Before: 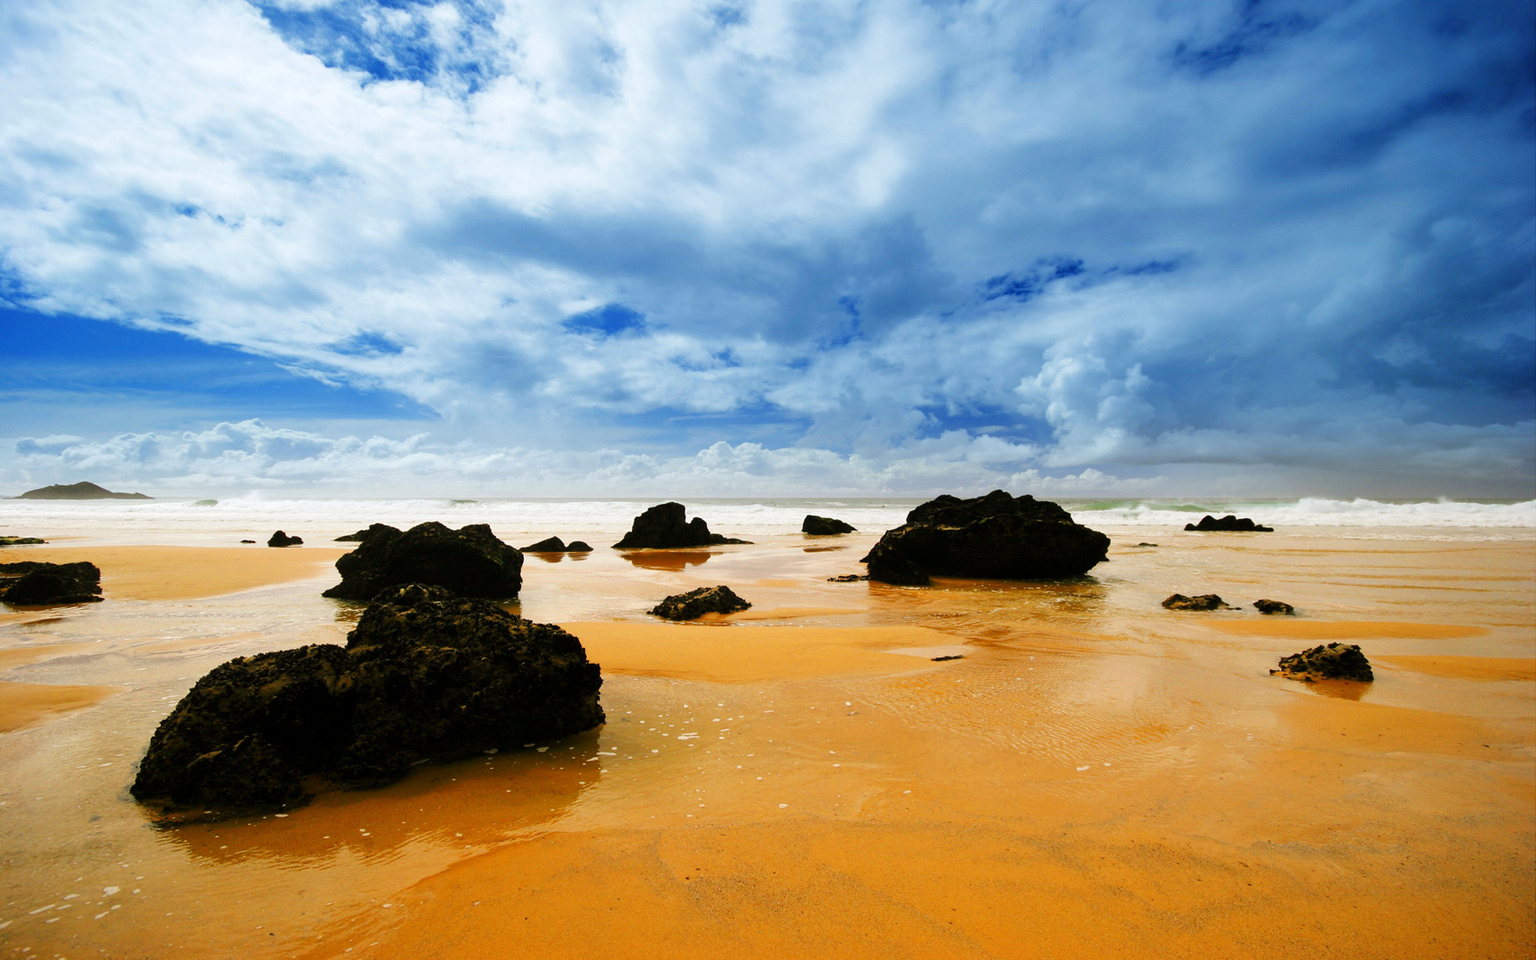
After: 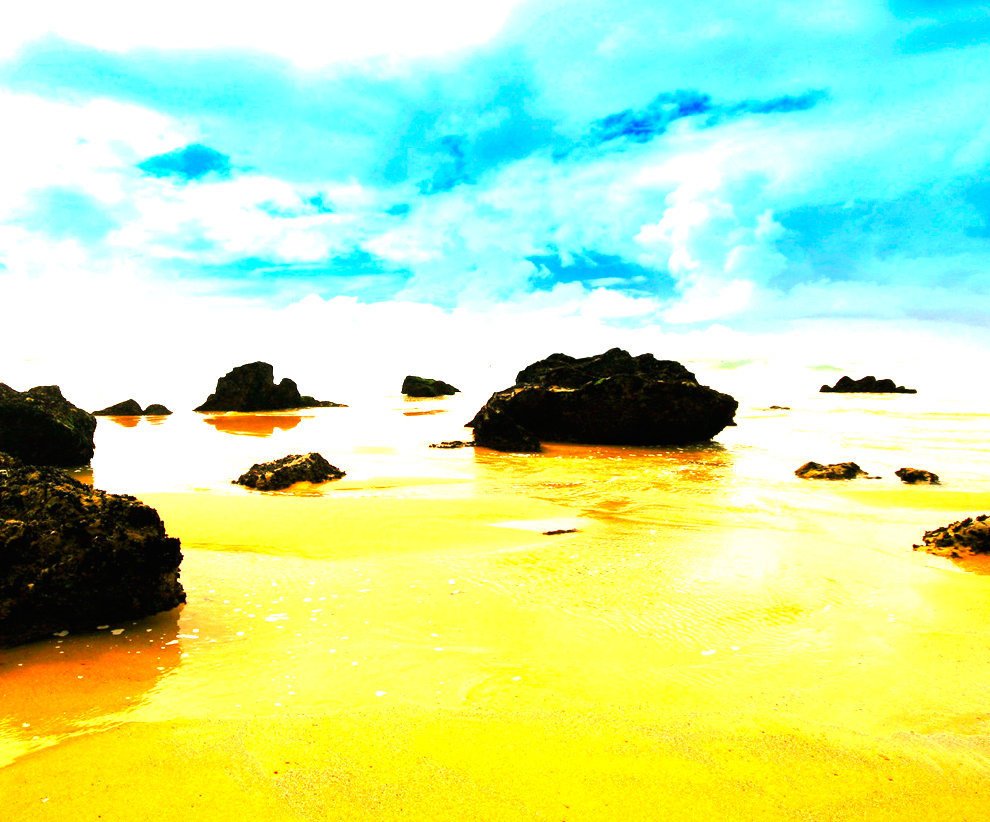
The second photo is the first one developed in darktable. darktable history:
crop and rotate: left 28.368%, top 17.938%, right 12.691%, bottom 3.697%
exposure: black level correction 0, exposure 1.912 EV, compensate exposure bias true, compensate highlight preservation false
